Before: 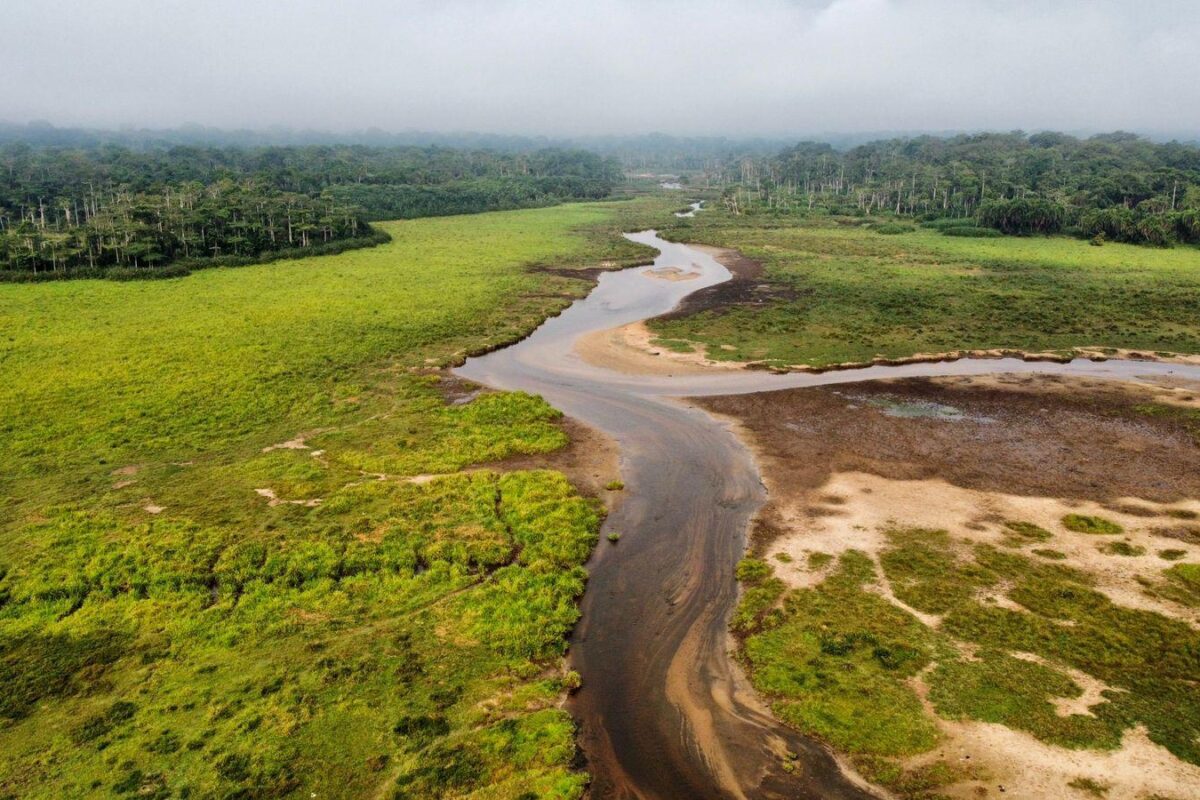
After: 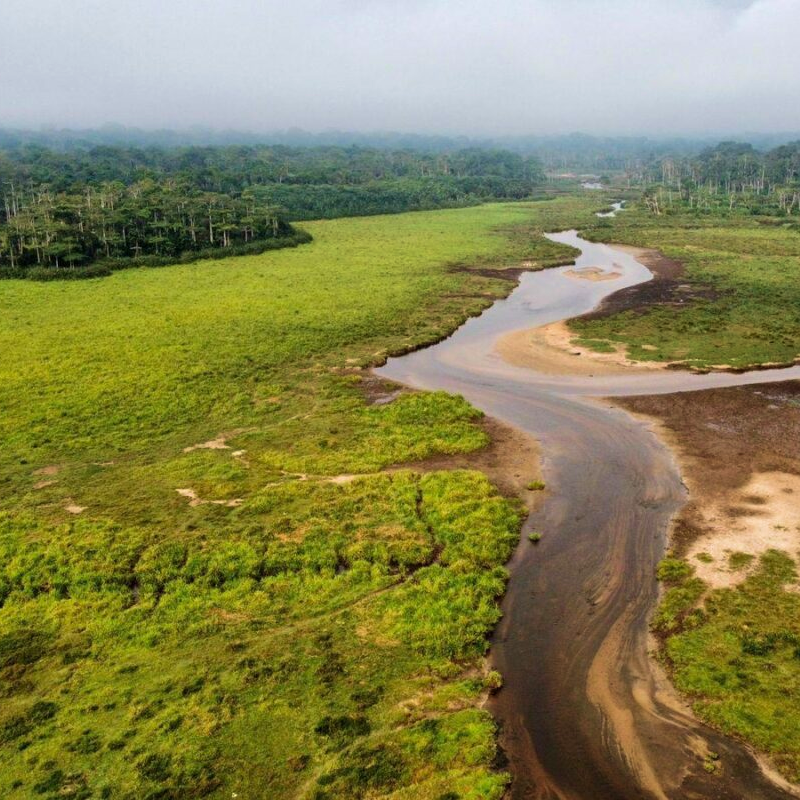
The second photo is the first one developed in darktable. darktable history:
velvia: on, module defaults
crop and rotate: left 6.617%, right 26.717%
